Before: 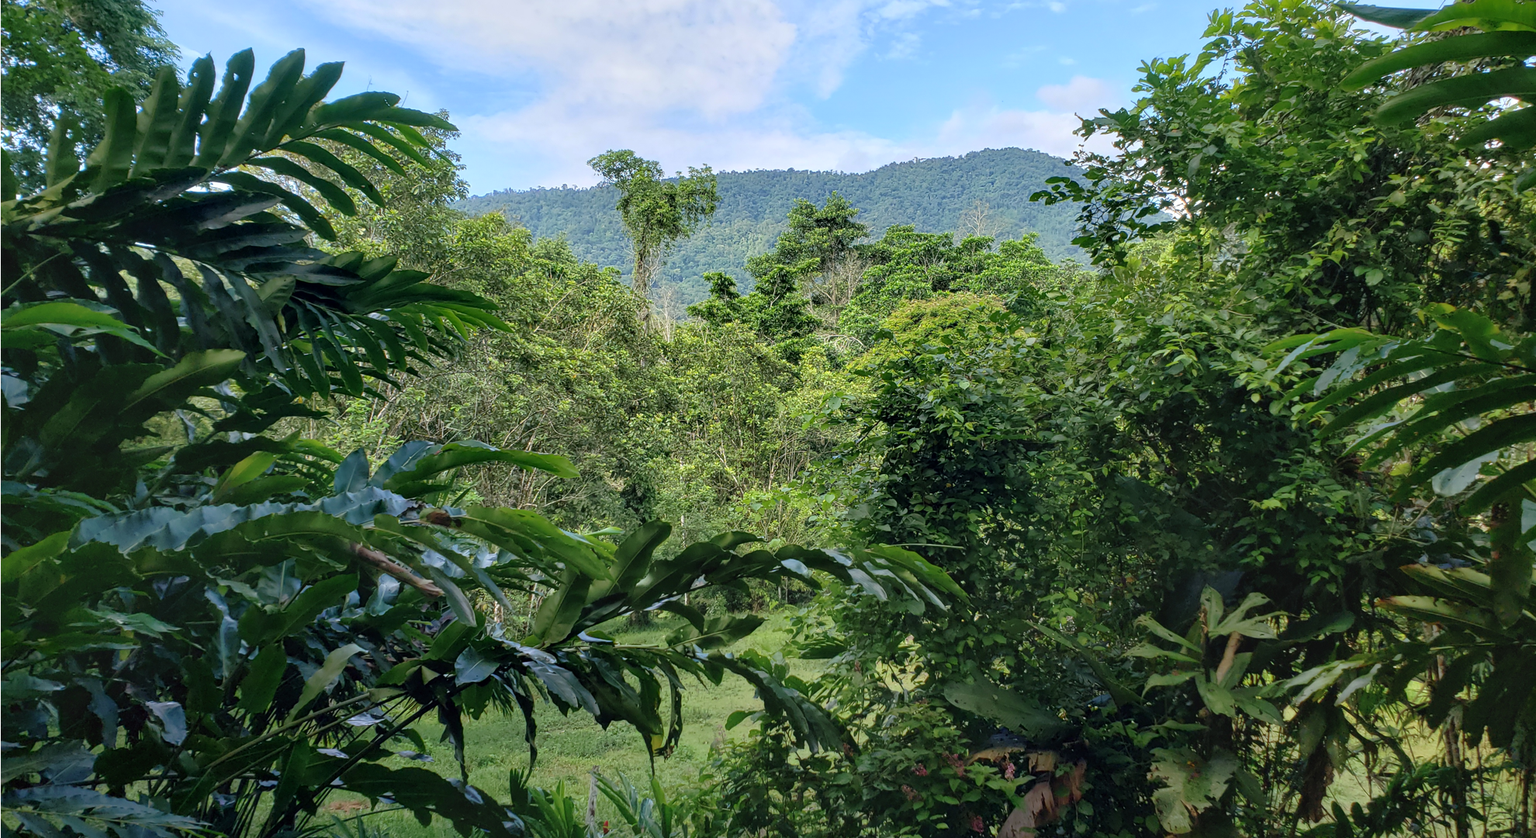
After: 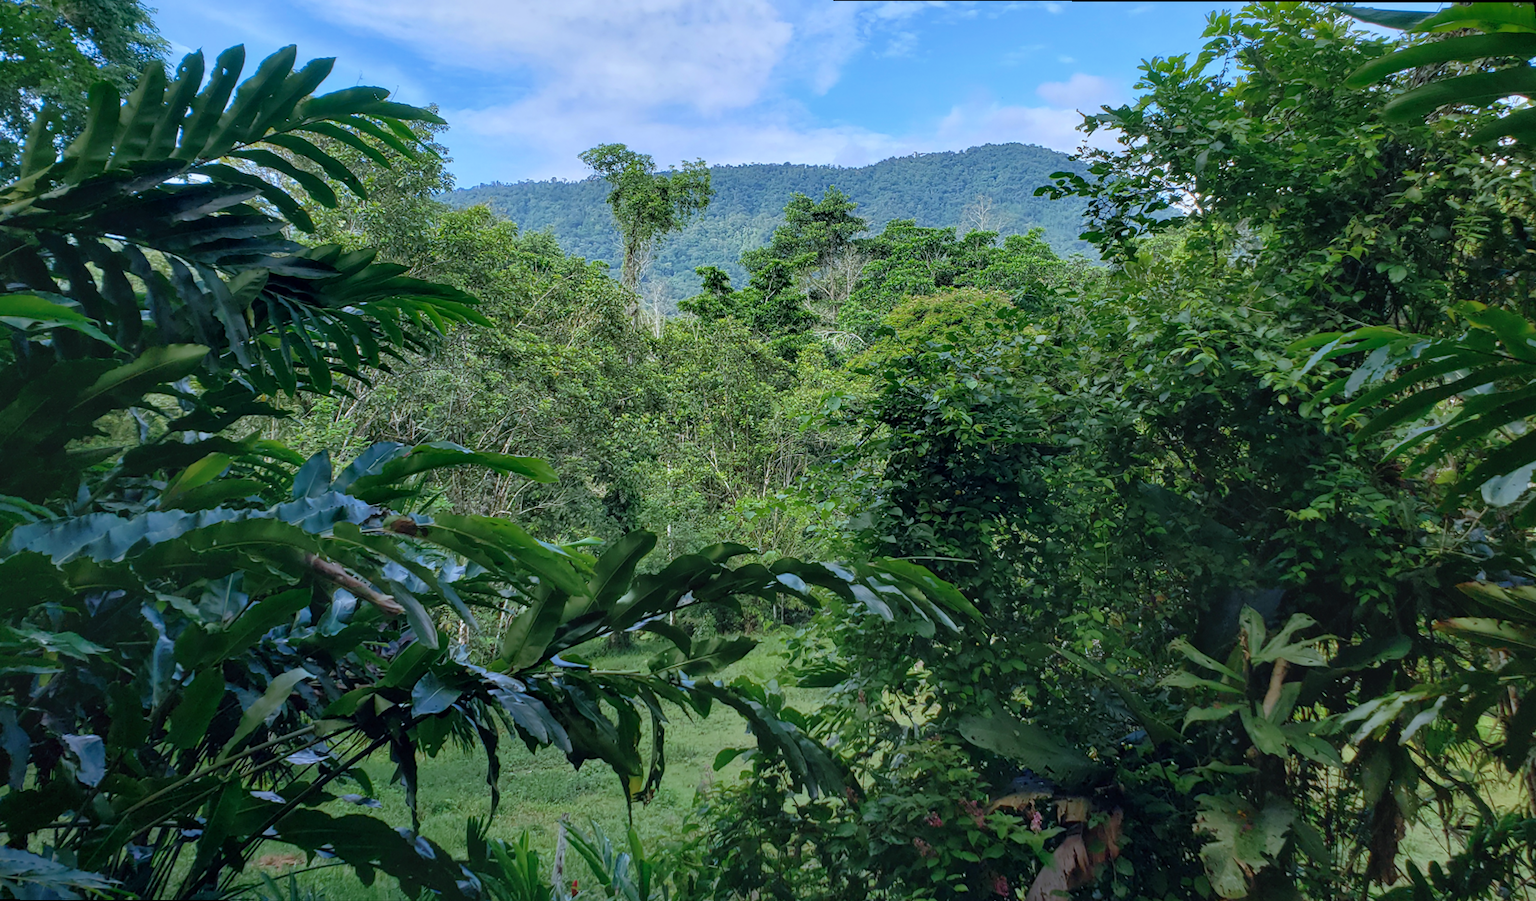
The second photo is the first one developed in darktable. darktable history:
color calibration: x 0.37, y 0.382, temperature 4313.32 K
rotate and perspective: rotation 0.215°, lens shift (vertical) -0.139, crop left 0.069, crop right 0.939, crop top 0.002, crop bottom 0.996
color zones: curves: ch0 [(0, 0.425) (0.143, 0.422) (0.286, 0.42) (0.429, 0.419) (0.571, 0.419) (0.714, 0.42) (0.857, 0.422) (1, 0.425)]
